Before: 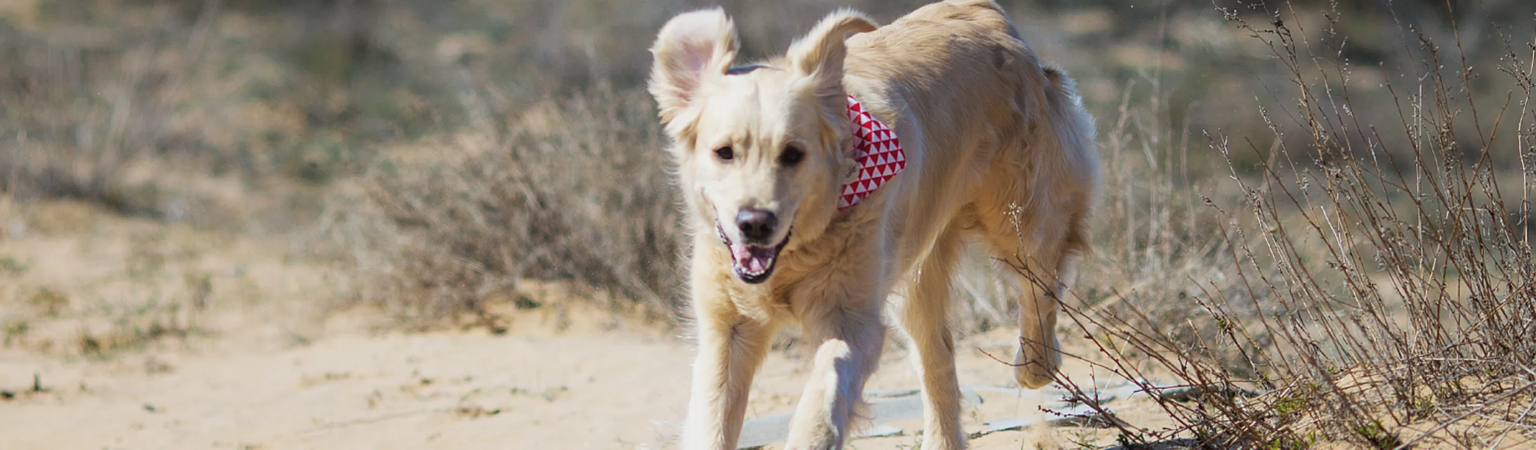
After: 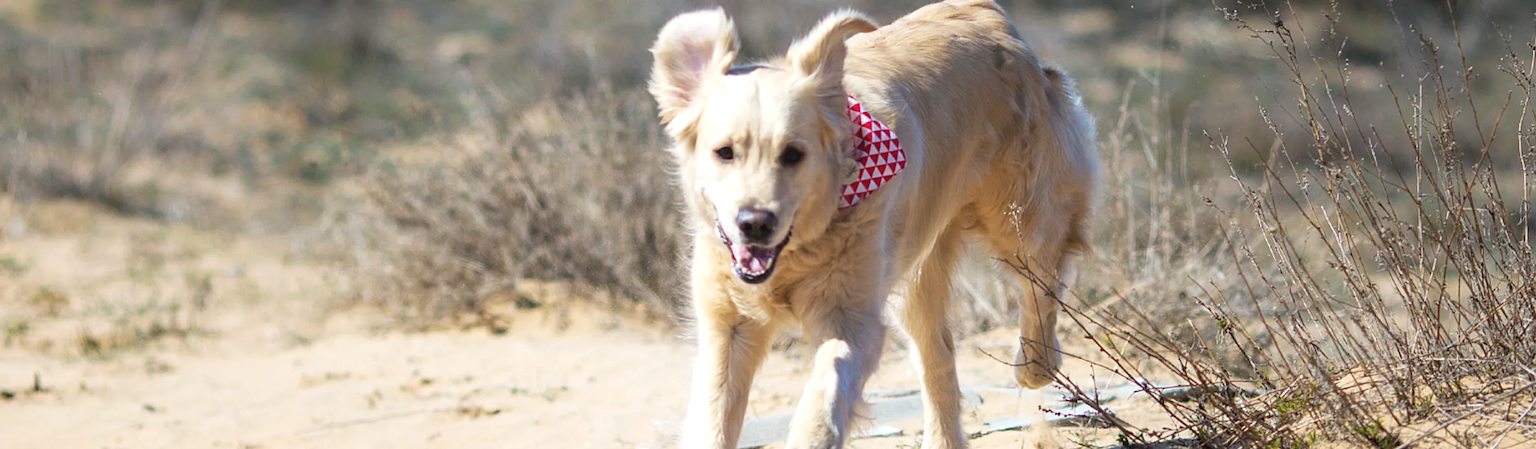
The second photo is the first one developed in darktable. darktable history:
exposure: black level correction 0, exposure 0.4 EV, compensate highlight preservation false
